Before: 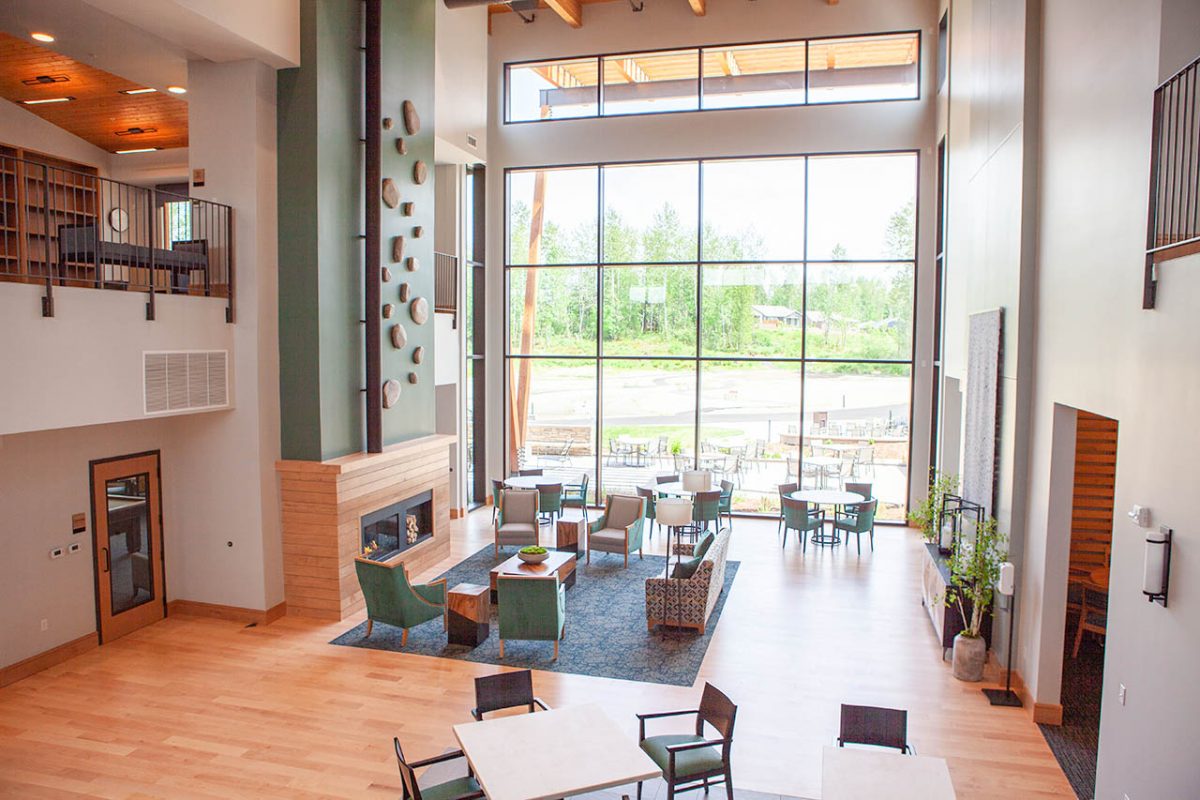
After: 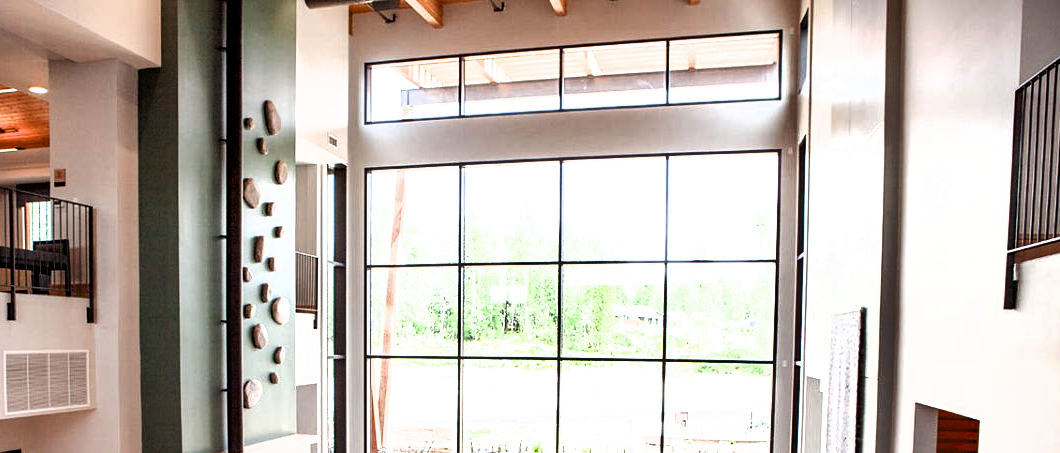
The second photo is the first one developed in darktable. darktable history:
filmic rgb: black relative exposure -8.22 EV, white relative exposure 2.22 EV, hardness 7.08, latitude 86.56%, contrast 1.692, highlights saturation mix -3.55%, shadows ↔ highlights balance -2.34%
crop and rotate: left 11.643%, bottom 43.262%
shadows and highlights: soften with gaussian
exposure: black level correction 0.01, exposure 0.01 EV, compensate highlight preservation false
